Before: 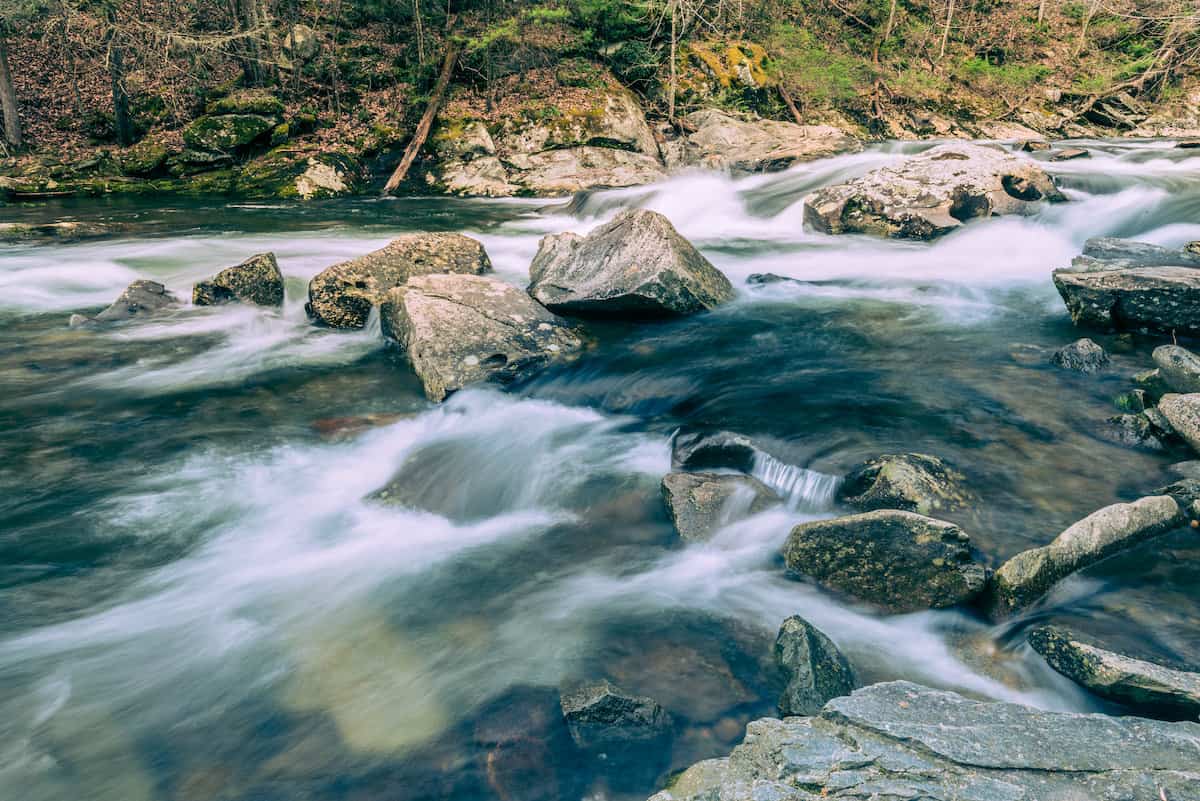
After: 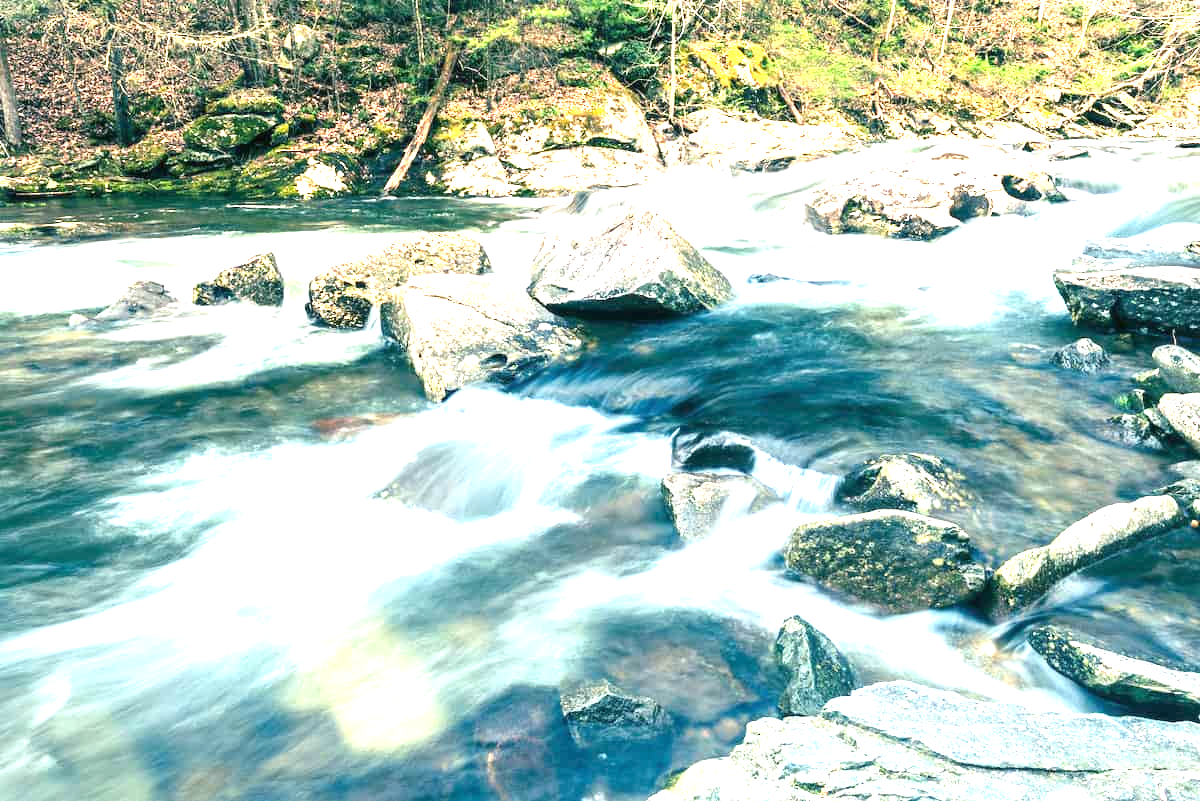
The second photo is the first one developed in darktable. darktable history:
exposure: black level correction 0, exposure 1.887 EV, compensate highlight preservation false
